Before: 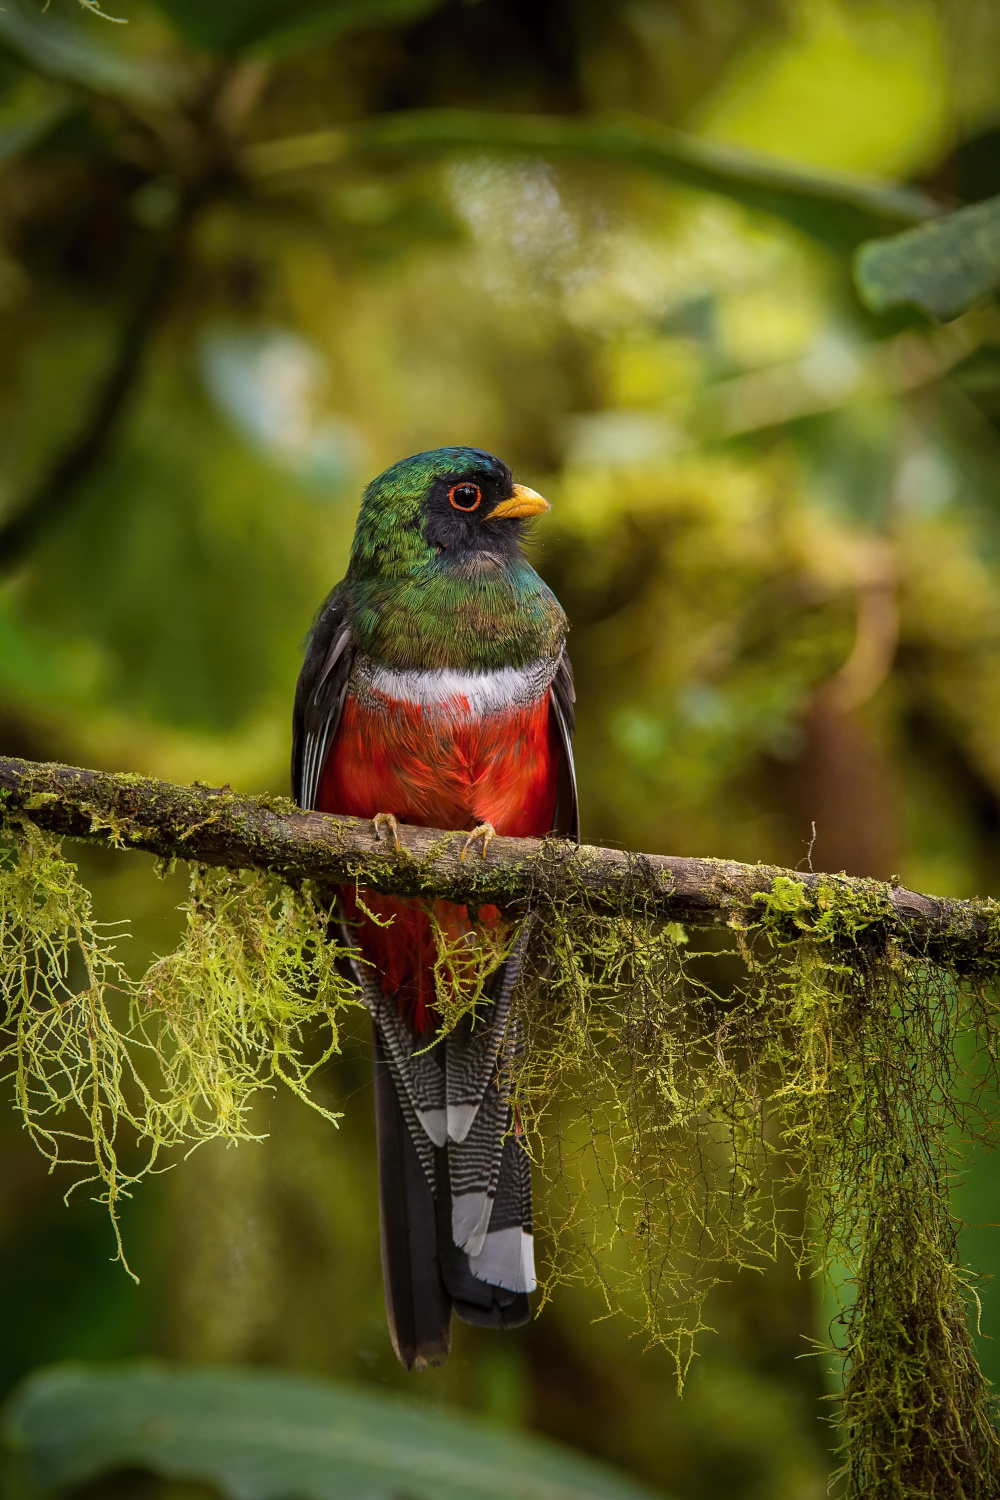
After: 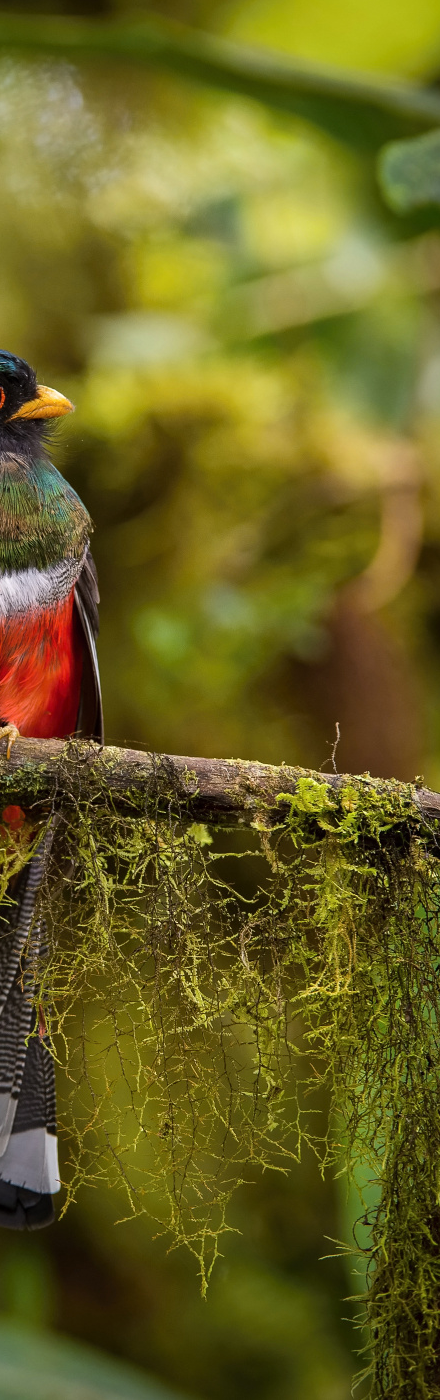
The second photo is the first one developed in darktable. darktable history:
crop: left 47.628%, top 6.643%, right 7.874%
